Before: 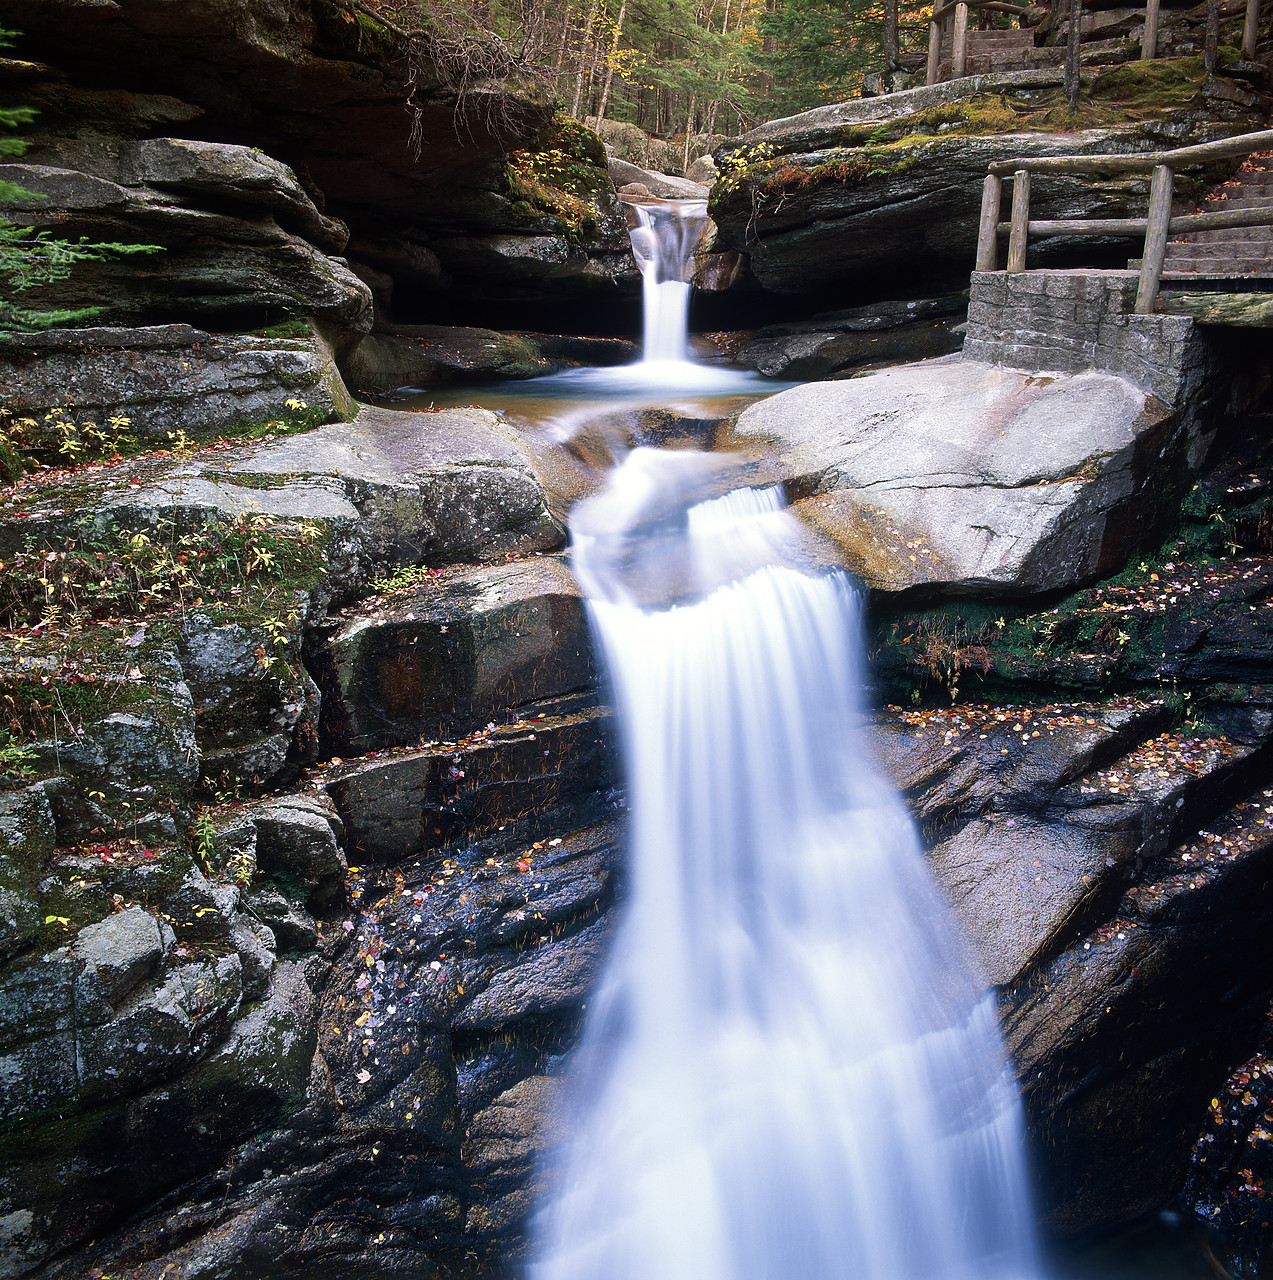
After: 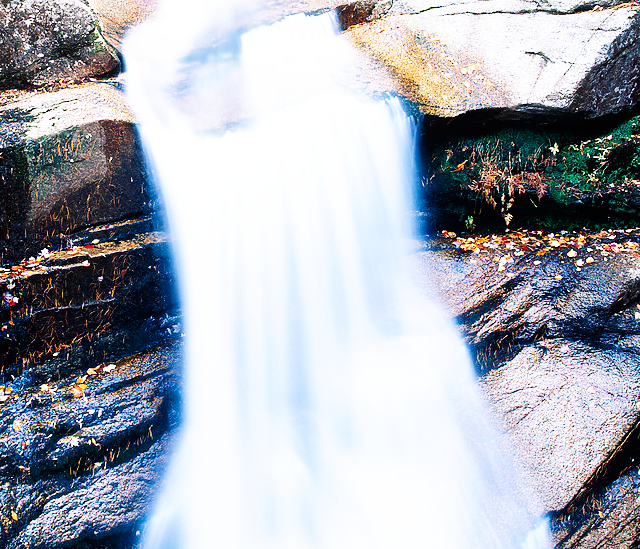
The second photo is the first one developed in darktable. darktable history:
base curve: curves: ch0 [(0, 0) (0.007, 0.004) (0.027, 0.03) (0.046, 0.07) (0.207, 0.54) (0.442, 0.872) (0.673, 0.972) (1, 1)], preserve colors none
crop: left 35.083%, top 37.045%, right 14.577%, bottom 20.028%
